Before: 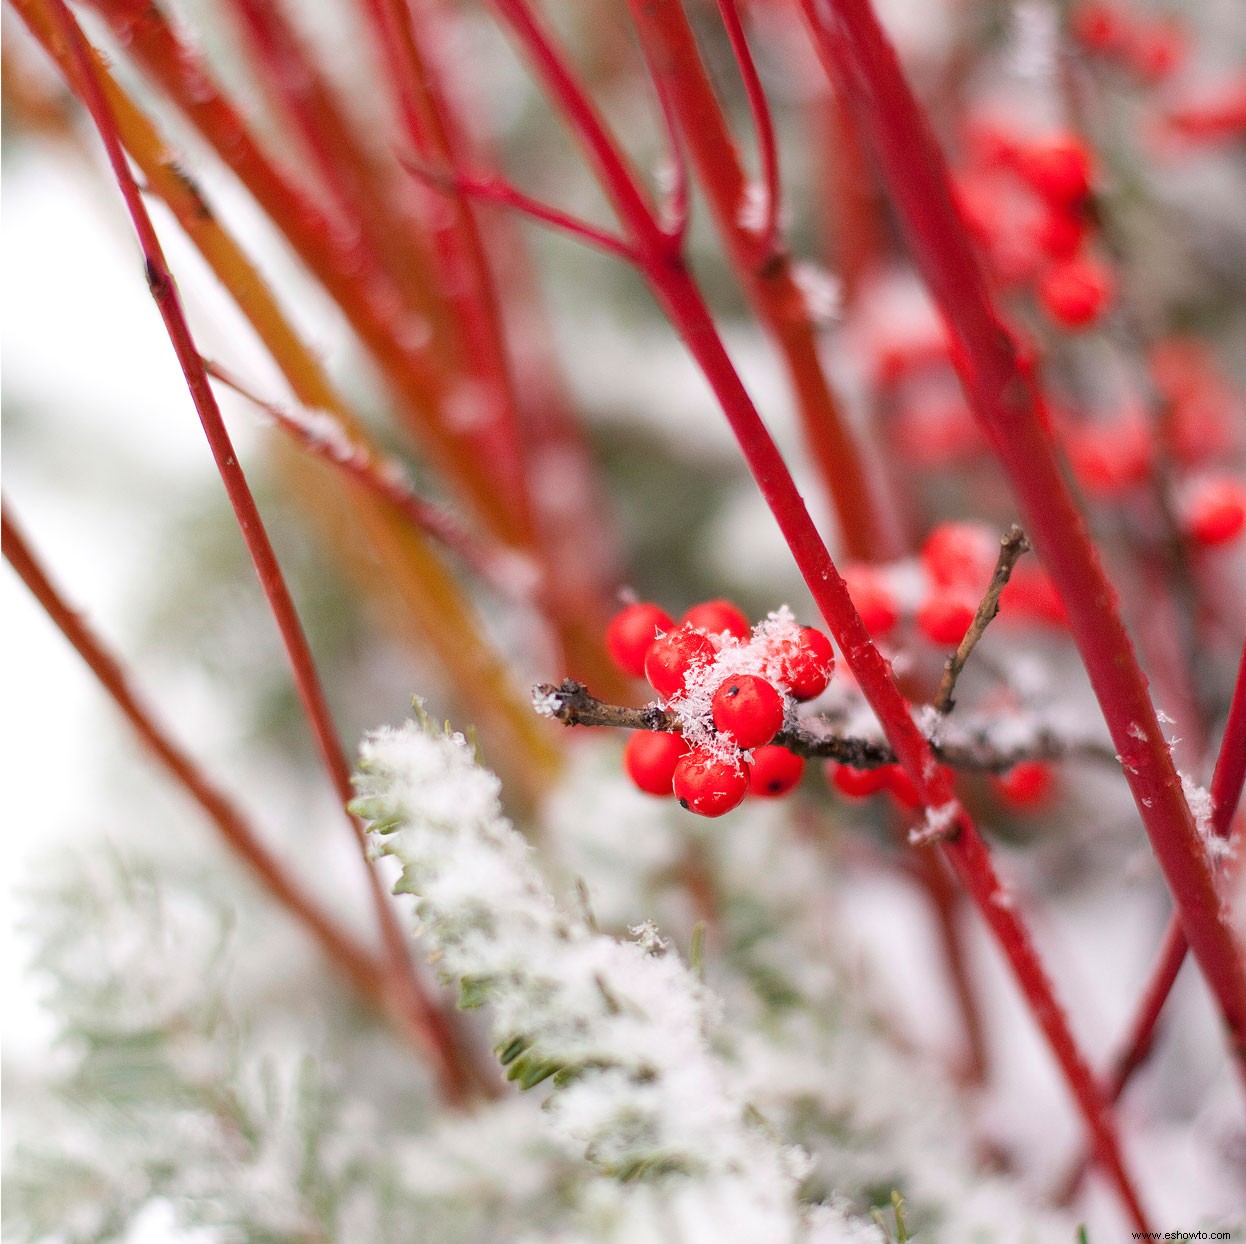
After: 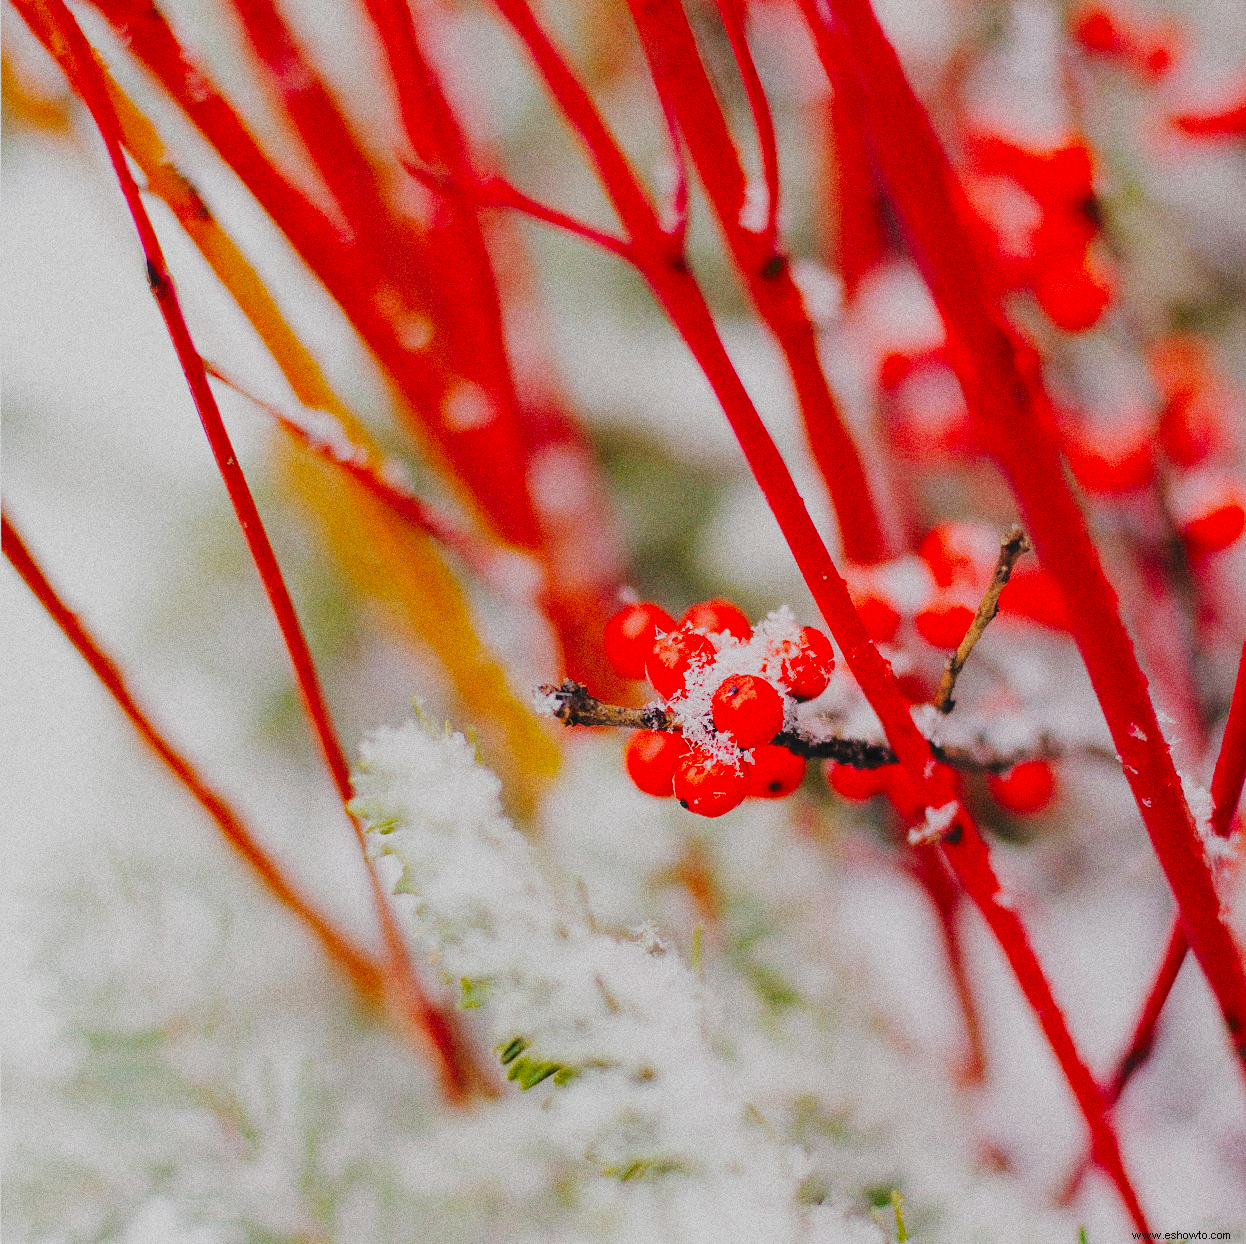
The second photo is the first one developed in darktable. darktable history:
grain: coarseness 0.09 ISO, strength 40%
filmic rgb: black relative exposure -4.4 EV, white relative exposure 5 EV, threshold 3 EV, hardness 2.23, latitude 40.06%, contrast 1.15, highlights saturation mix 10%, shadows ↔ highlights balance 1.04%, preserve chrominance RGB euclidean norm (legacy), color science v4 (2020), enable highlight reconstruction true
tone curve: curves: ch0 [(0, 0) (0.003, 0.077) (0.011, 0.08) (0.025, 0.083) (0.044, 0.095) (0.069, 0.106) (0.1, 0.12) (0.136, 0.144) (0.177, 0.185) (0.224, 0.231) (0.277, 0.297) (0.335, 0.382) (0.399, 0.471) (0.468, 0.553) (0.543, 0.623) (0.623, 0.689) (0.709, 0.75) (0.801, 0.81) (0.898, 0.873) (1, 1)], preserve colors none
